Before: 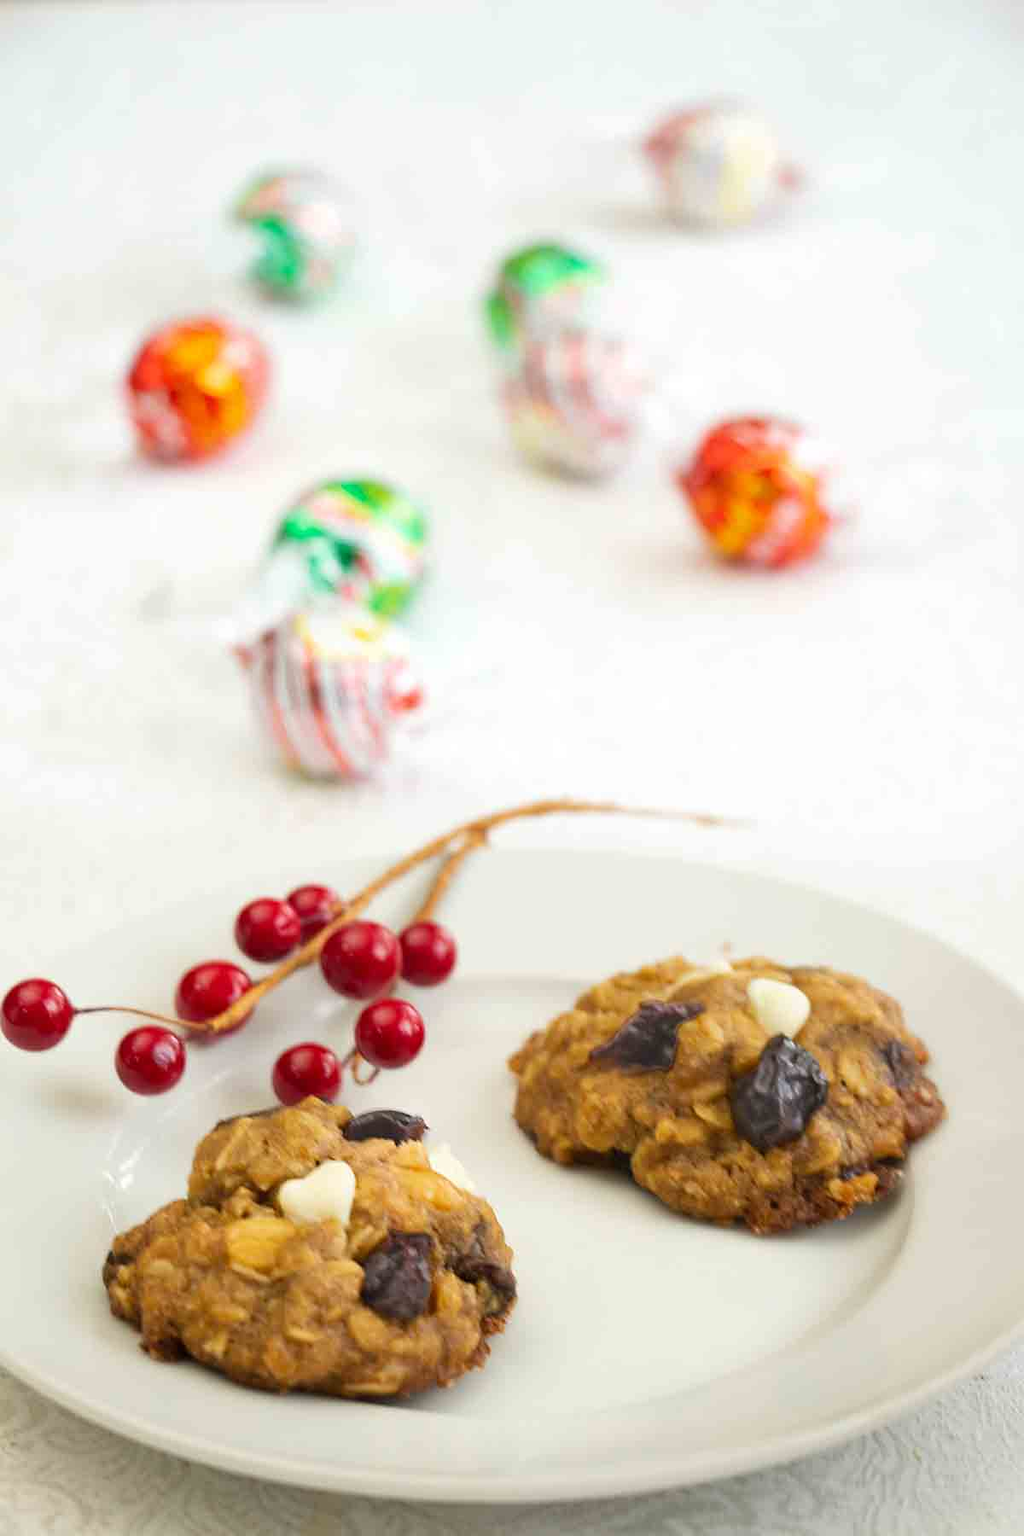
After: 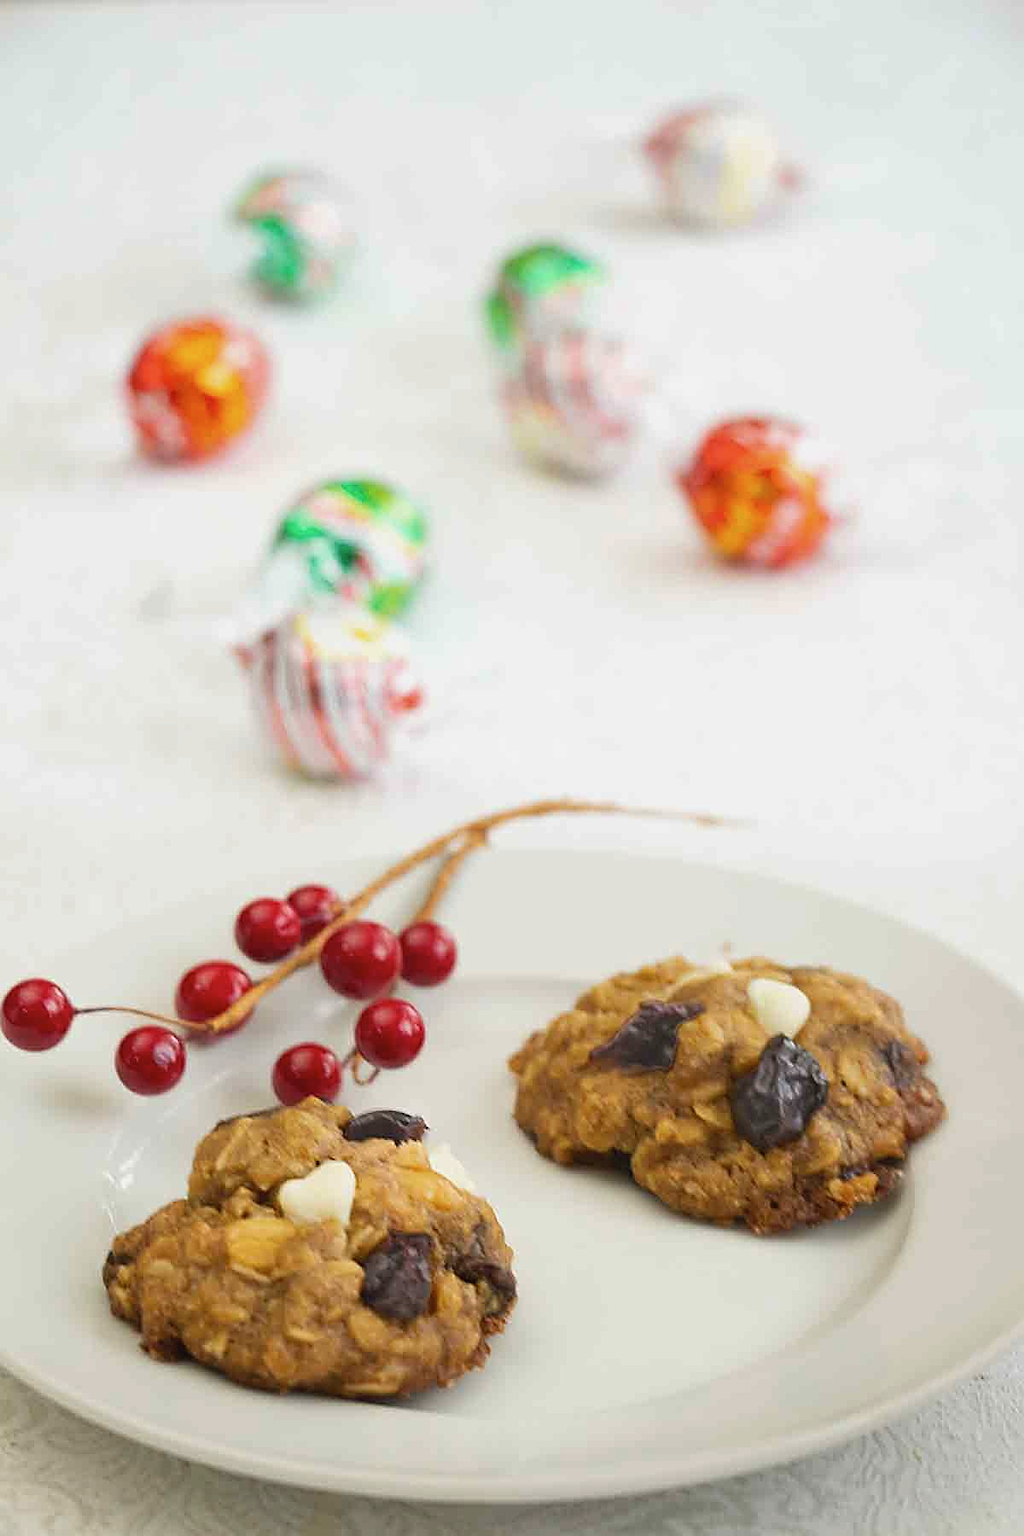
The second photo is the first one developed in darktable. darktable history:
sharpen: on, module defaults
contrast brightness saturation: contrast -0.085, brightness -0.035, saturation -0.11
